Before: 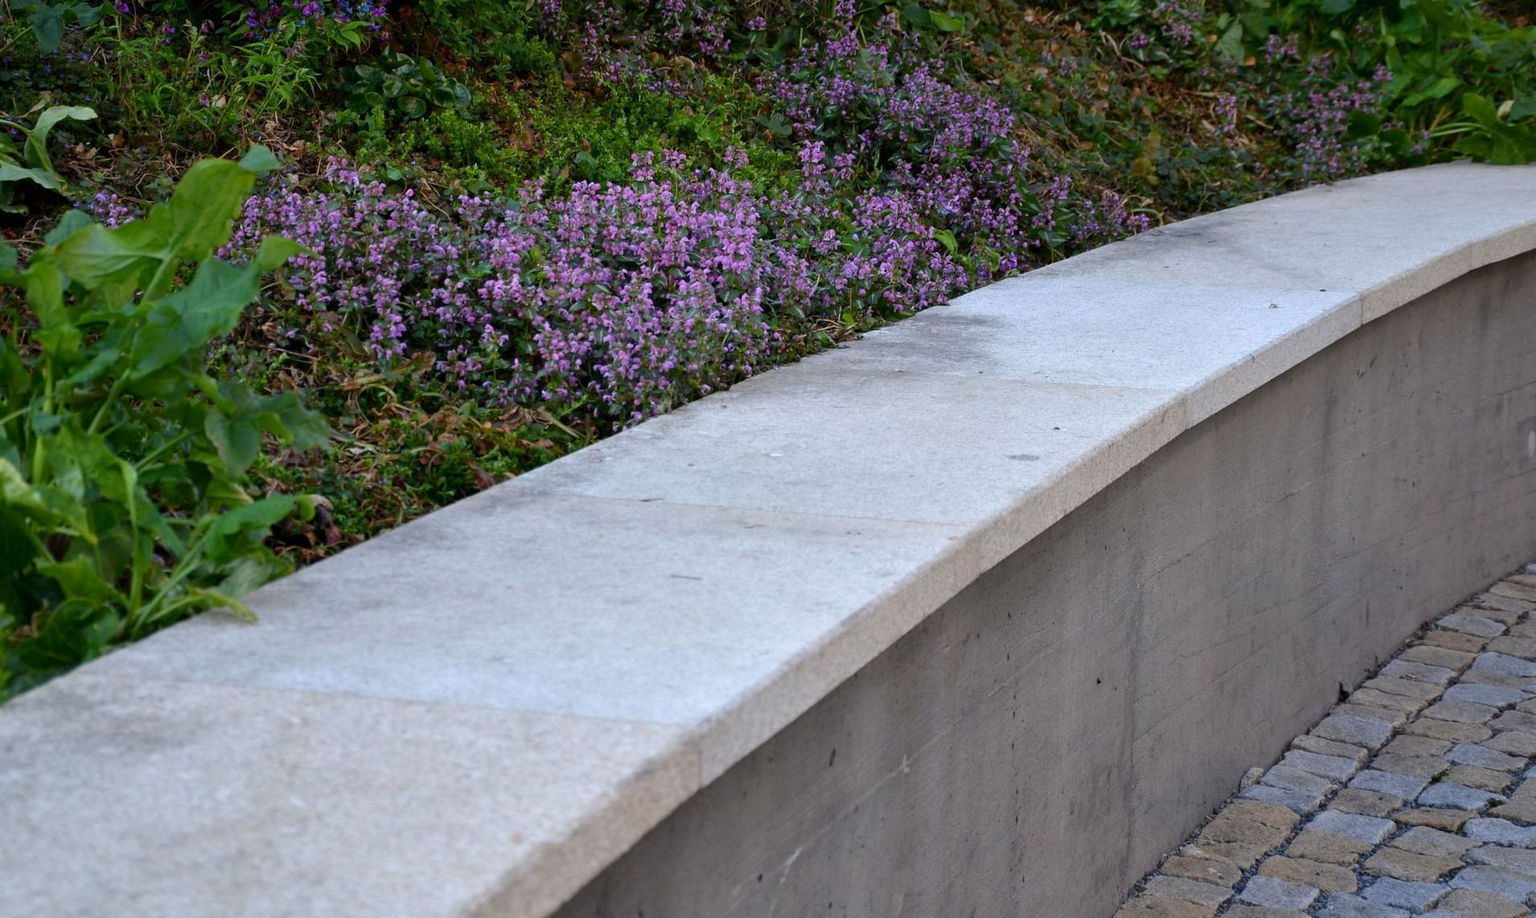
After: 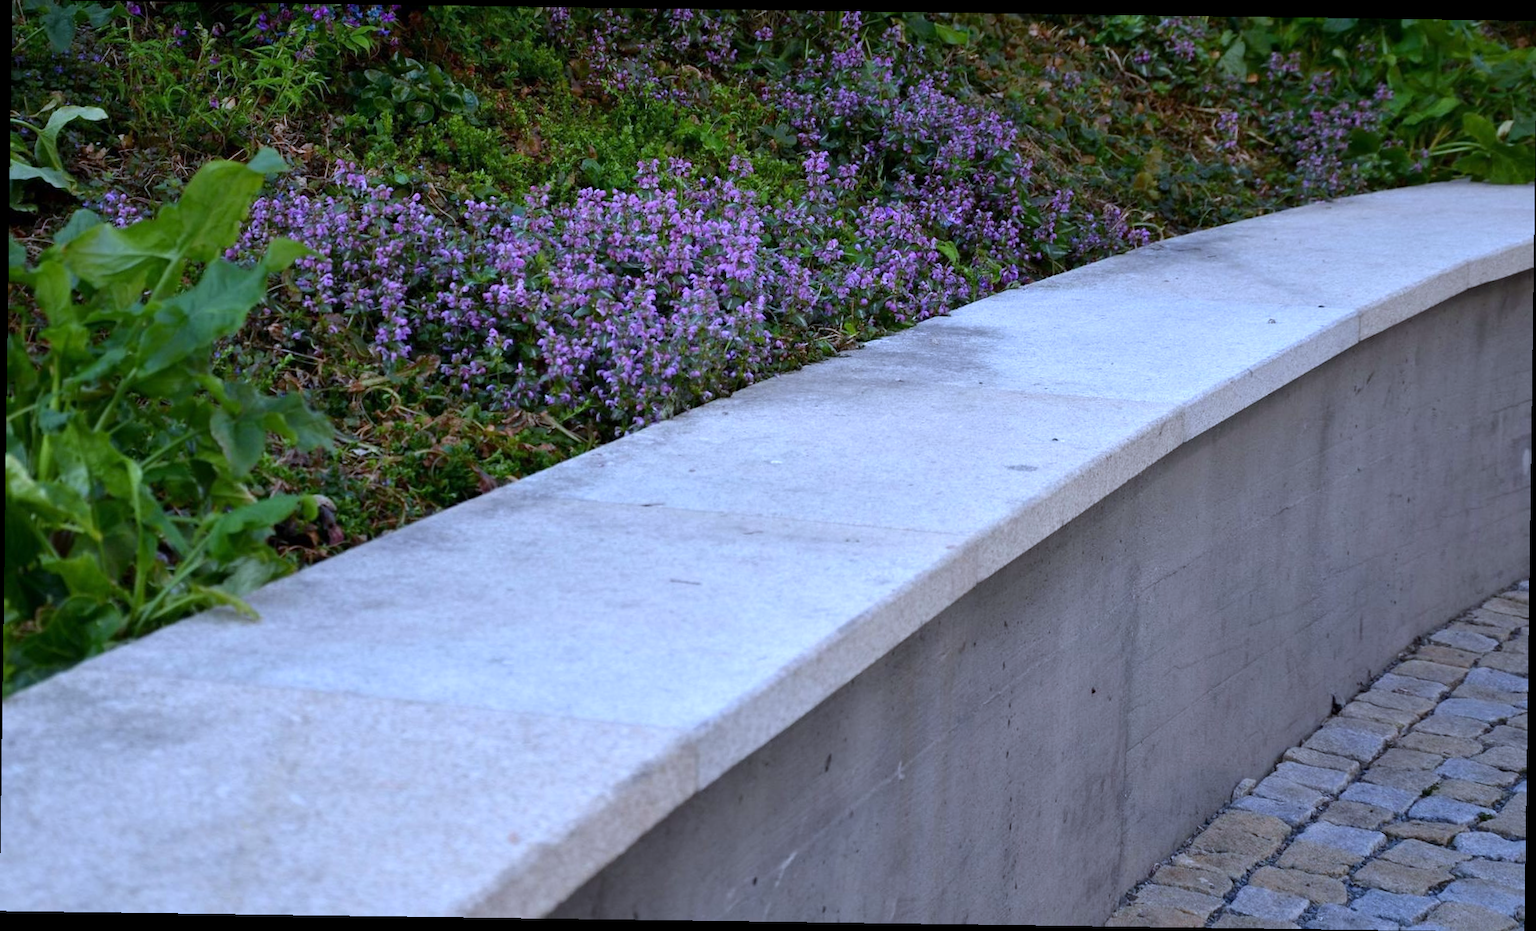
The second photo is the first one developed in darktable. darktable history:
white balance: red 0.948, green 1.02, blue 1.176
rotate and perspective: rotation 0.8°, automatic cropping off
